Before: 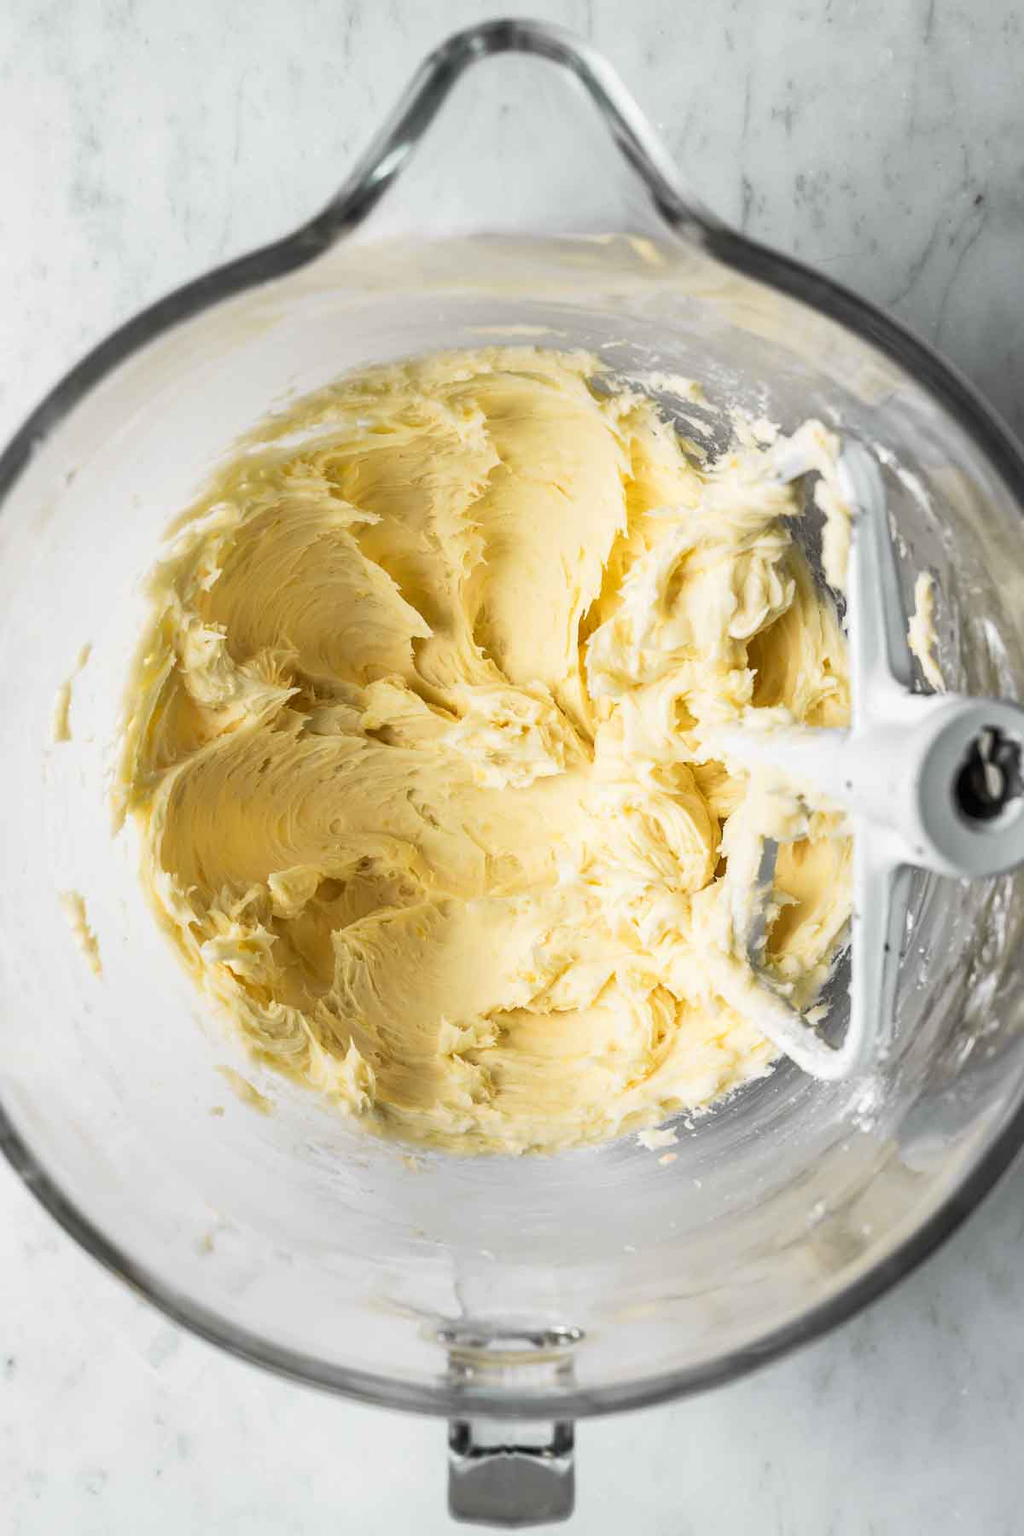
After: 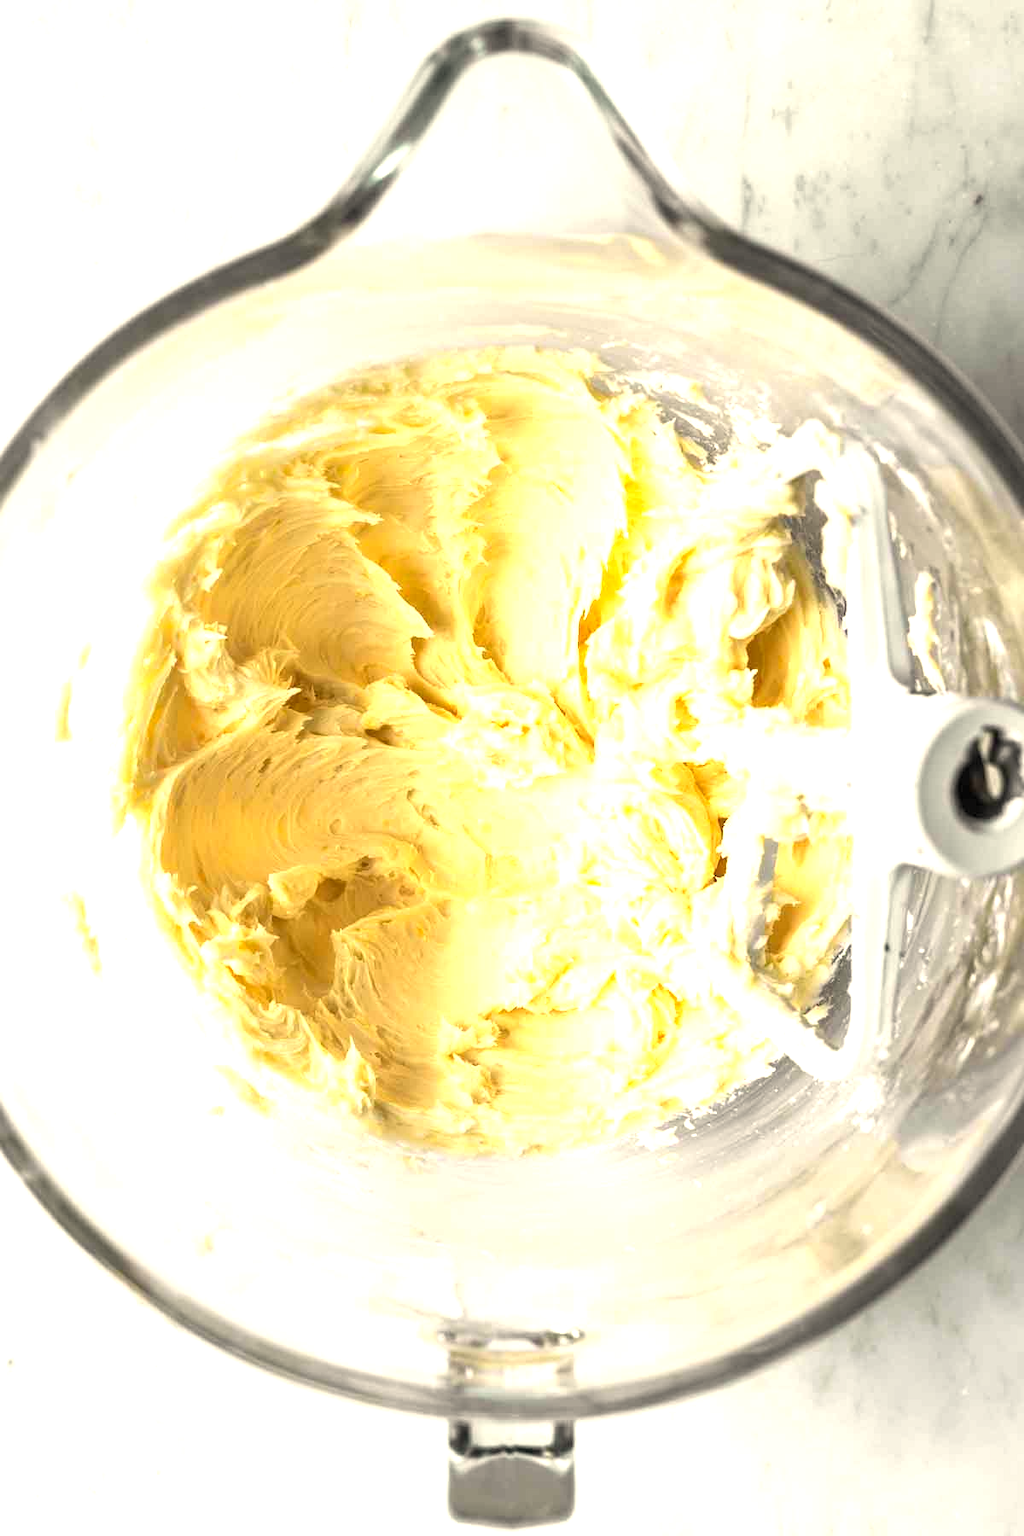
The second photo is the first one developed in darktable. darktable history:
exposure: black level correction 0, exposure 0.9 EV, compensate highlight preservation false
white balance: red 1.045, blue 0.932
color correction: highlights b* 3
